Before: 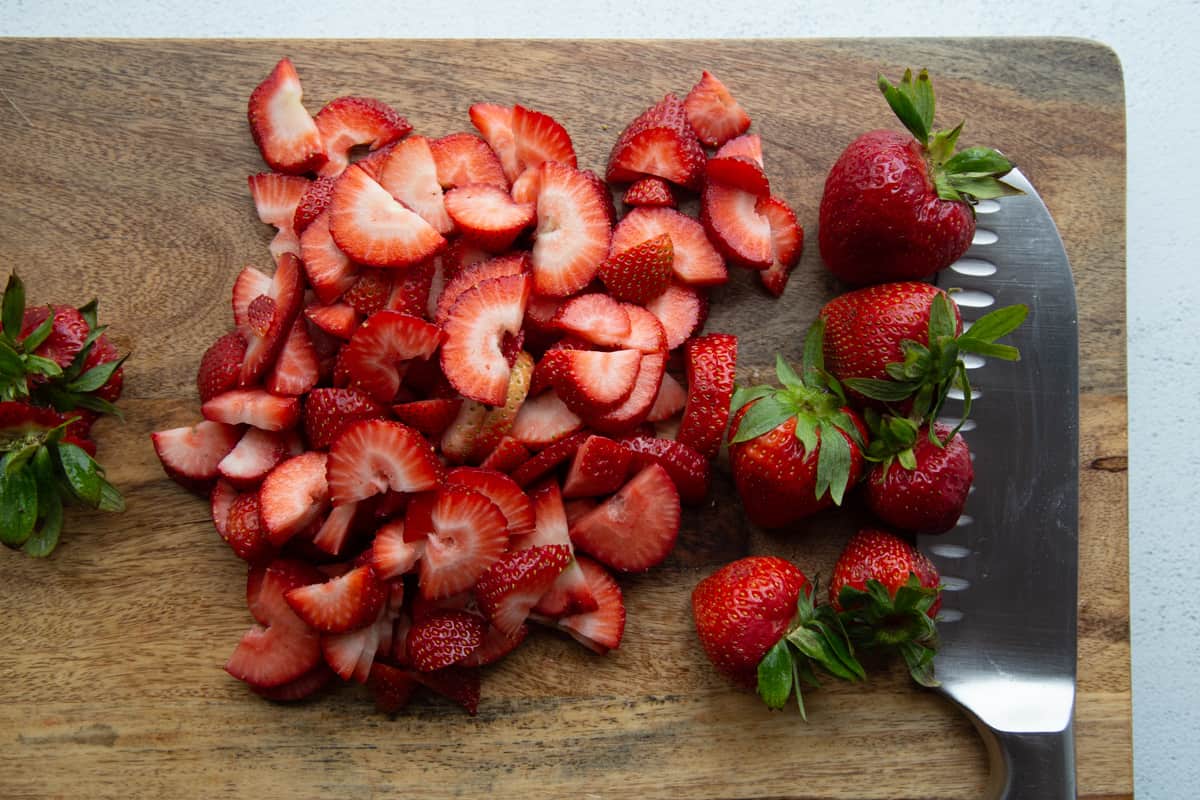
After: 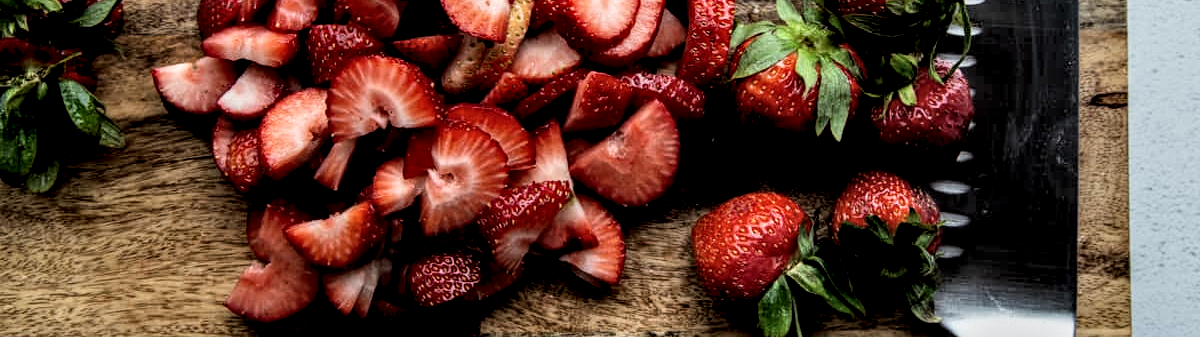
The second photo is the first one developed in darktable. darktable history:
crop: top 45.618%, bottom 12.227%
filmic rgb: black relative exposure -5.1 EV, white relative exposure 3.98 EV, hardness 2.9, contrast 1.301
tone equalizer: edges refinement/feathering 500, mask exposure compensation -1.57 EV, preserve details no
local contrast: highlights 17%, detail 188%
